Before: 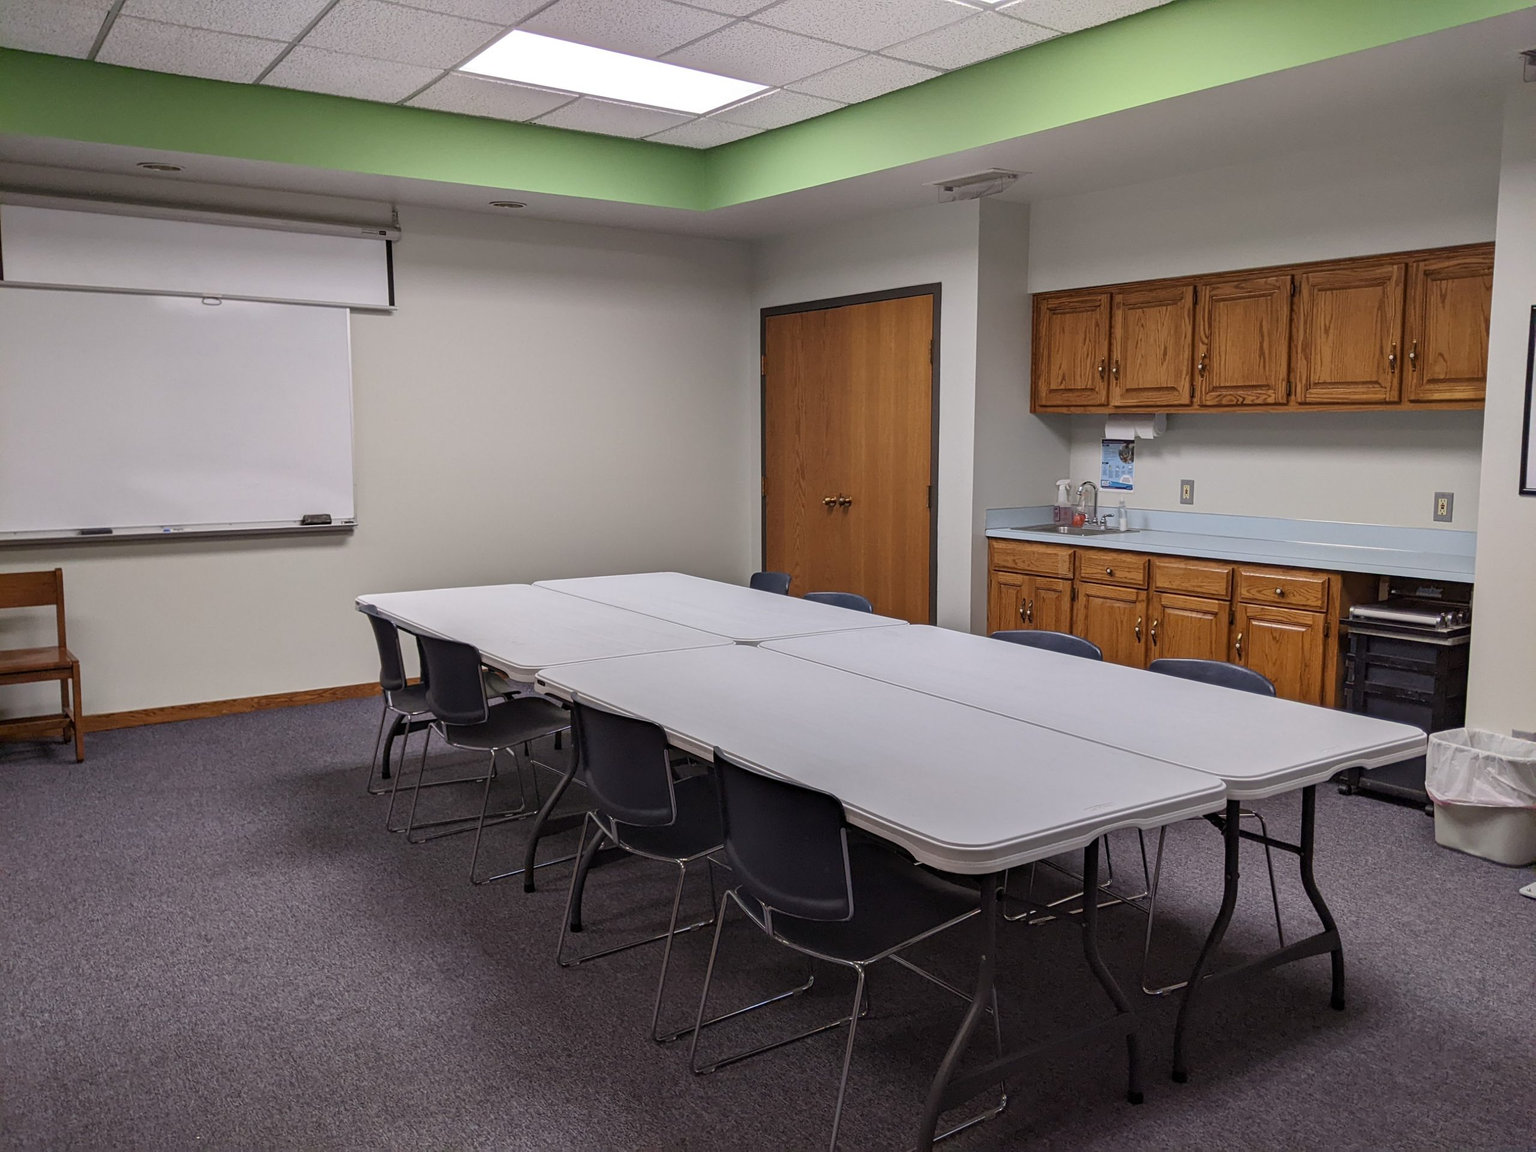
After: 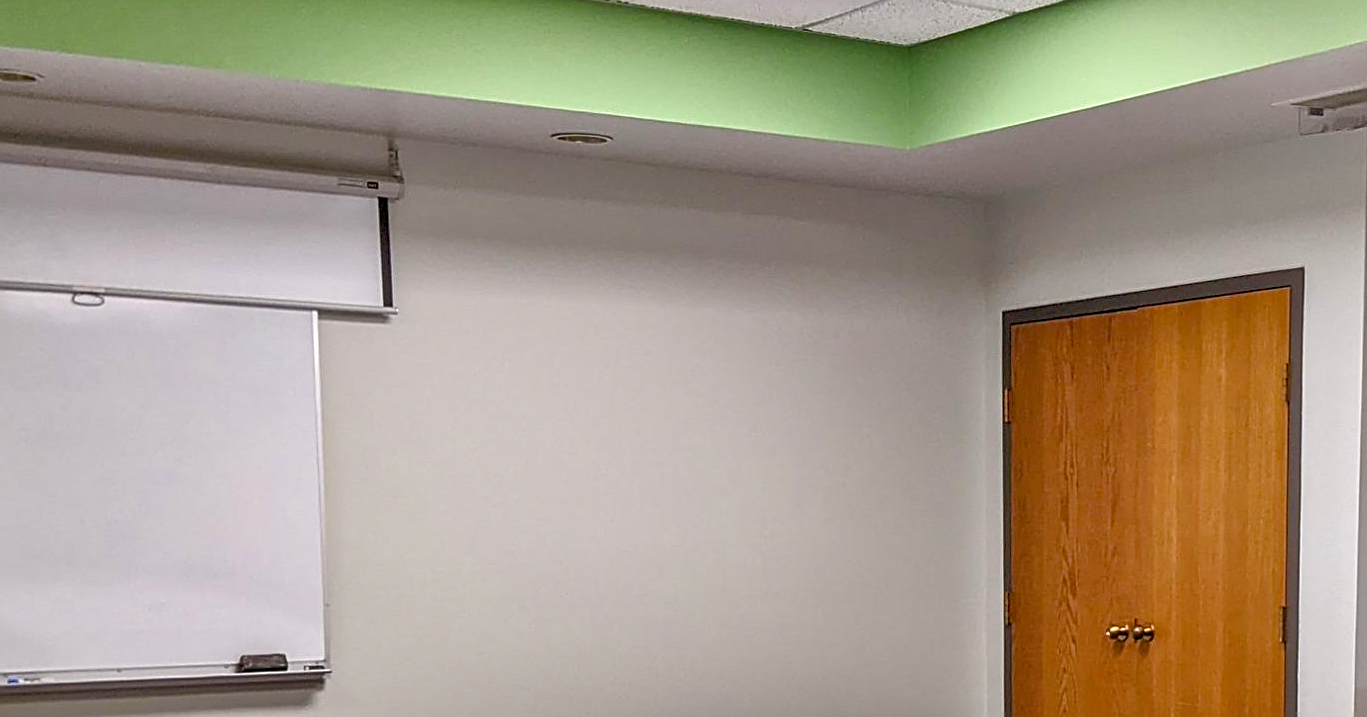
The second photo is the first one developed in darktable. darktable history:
tone equalizer: -7 EV 0.15 EV, -6 EV 0.577 EV, -5 EV 1.13 EV, -4 EV 1.35 EV, -3 EV 1.16 EV, -2 EV 0.6 EV, -1 EV 0.161 EV
color balance rgb: perceptual saturation grading › global saturation 20%, perceptual saturation grading › highlights -25.369%, perceptual saturation grading › shadows 49.705%, perceptual brilliance grading › highlights 2.853%, contrast 5.772%
crop: left 10.366%, top 10.58%, right 36.217%, bottom 52.055%
local contrast: detail 130%
sharpen: on, module defaults
